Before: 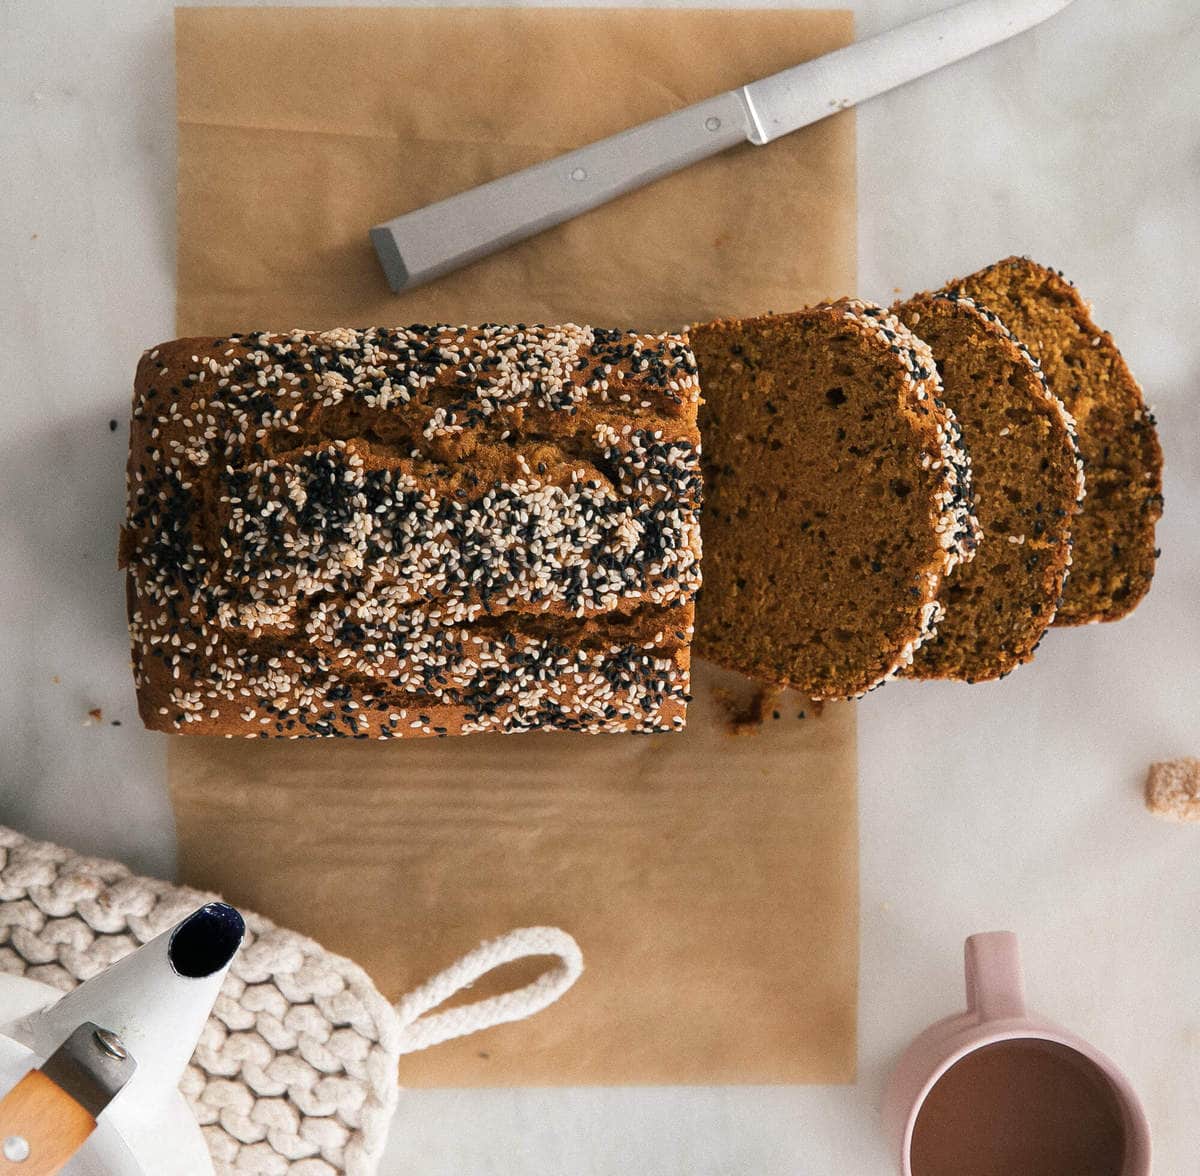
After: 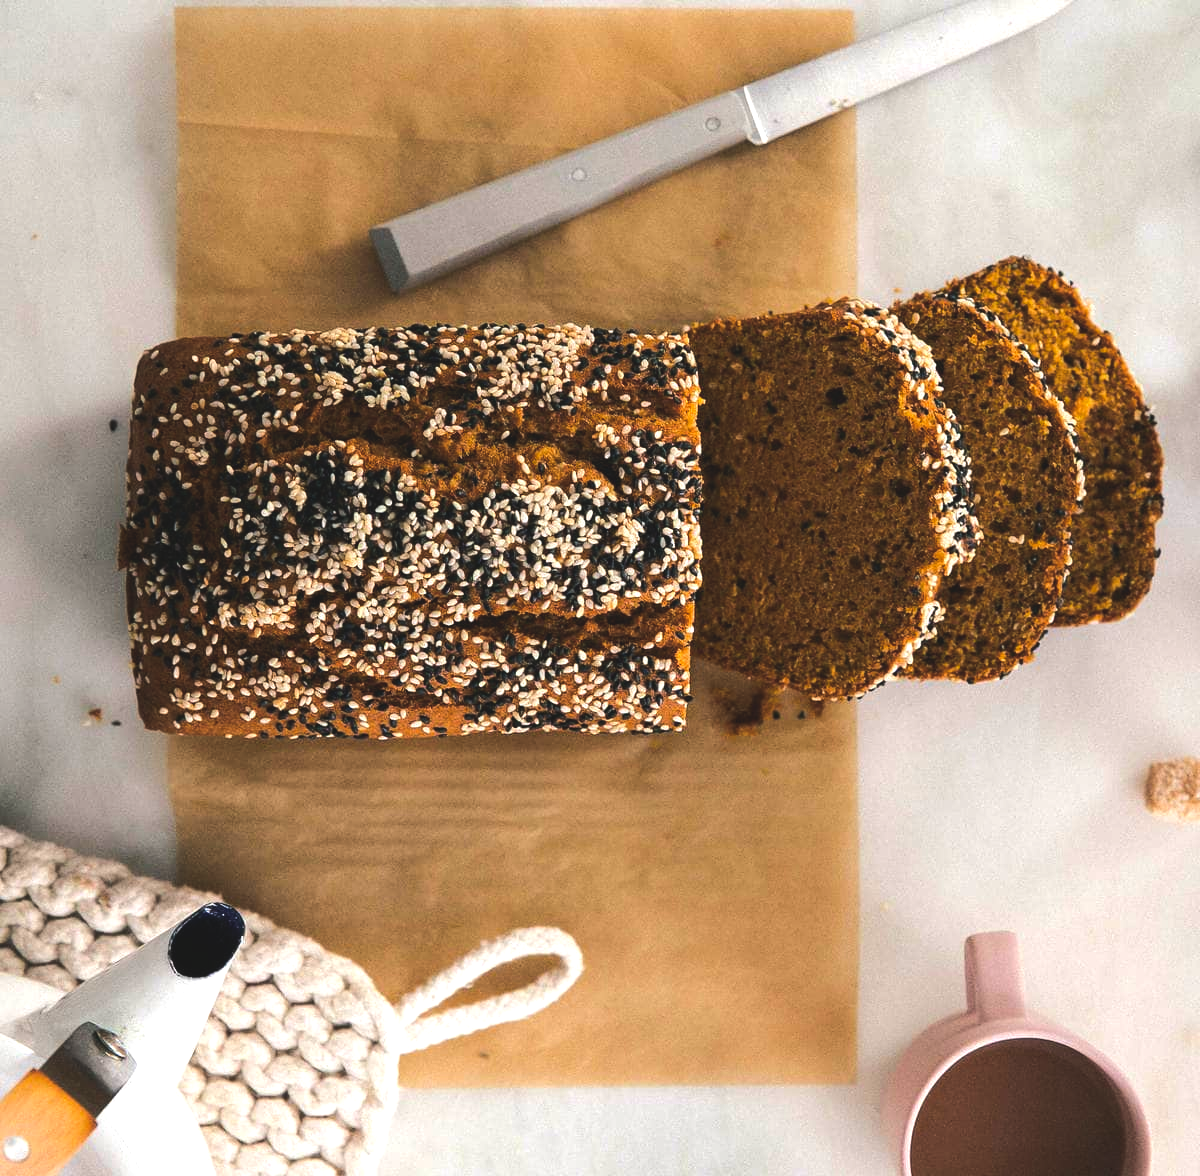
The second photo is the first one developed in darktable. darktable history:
color balance rgb: global offset › luminance 0.71%, perceptual saturation grading › global saturation -11.5%, perceptual brilliance grading › highlights 17.77%, perceptual brilliance grading › mid-tones 31.71%, perceptual brilliance grading › shadows -31.01%, global vibrance 50%
contrast brightness saturation: contrast -0.11
